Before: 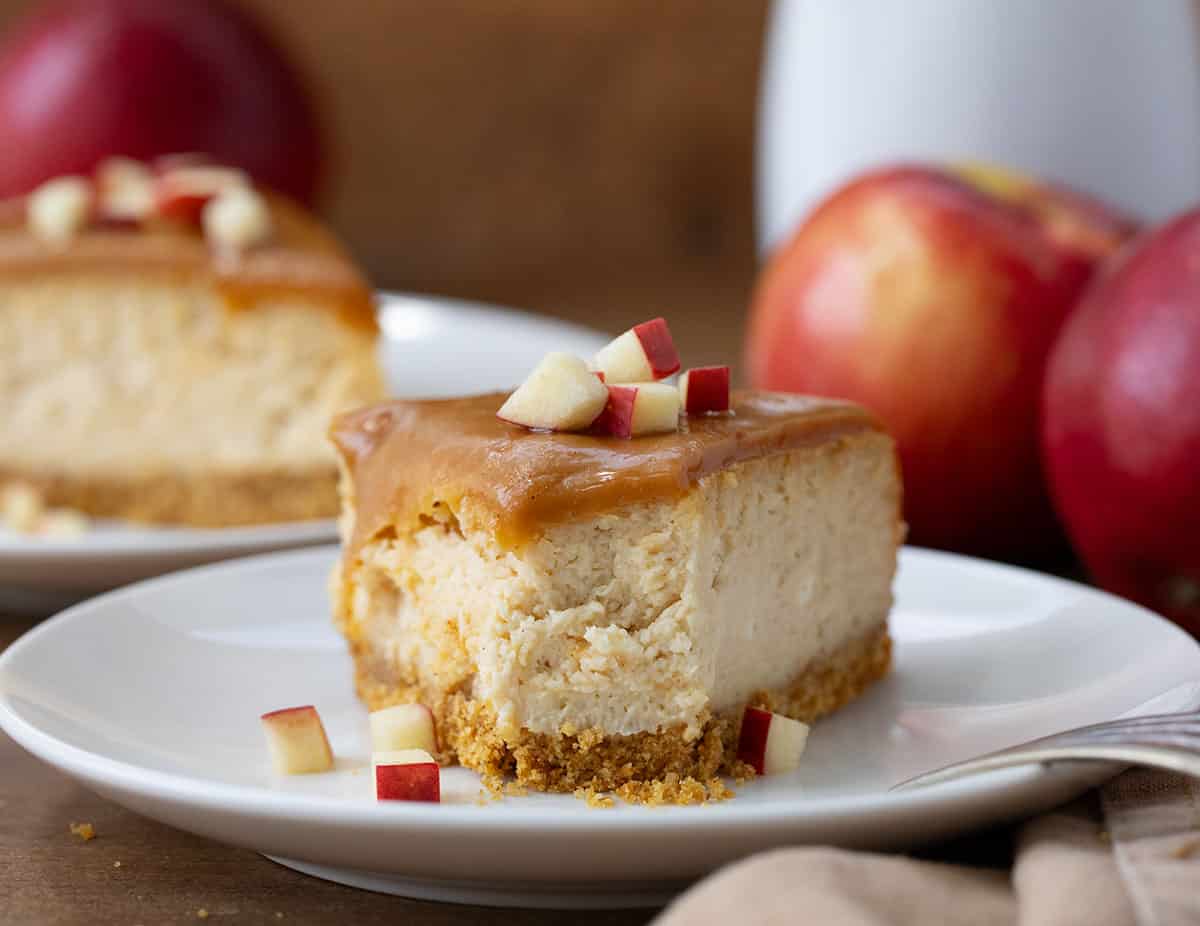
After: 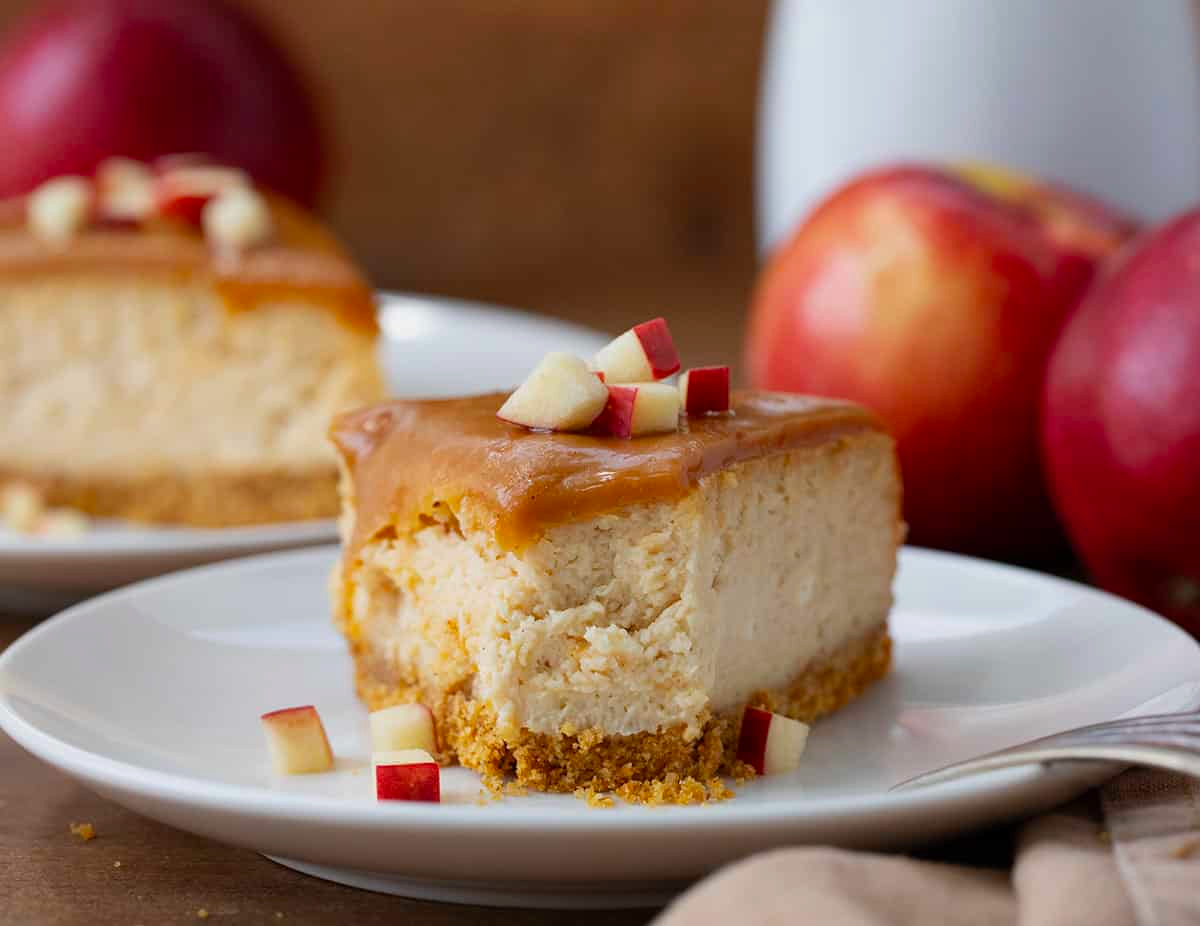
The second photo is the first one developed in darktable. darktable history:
exposure: exposure -0.152 EV, compensate highlight preservation false
